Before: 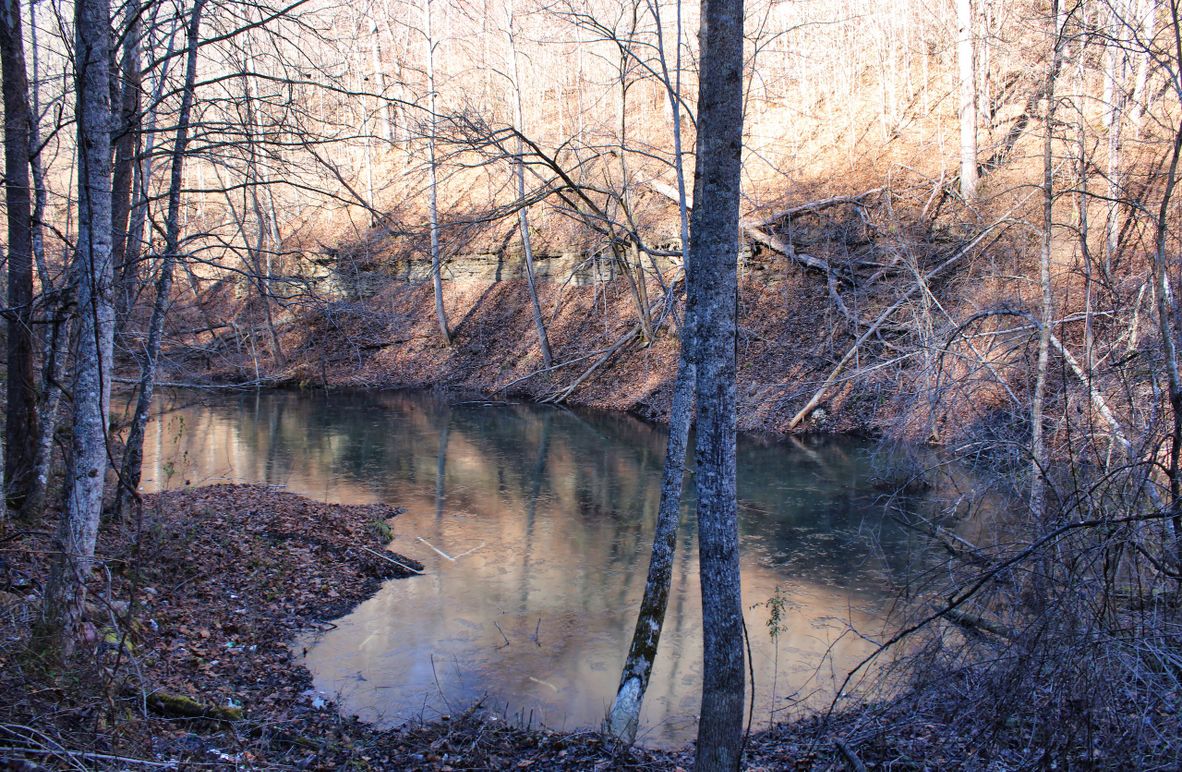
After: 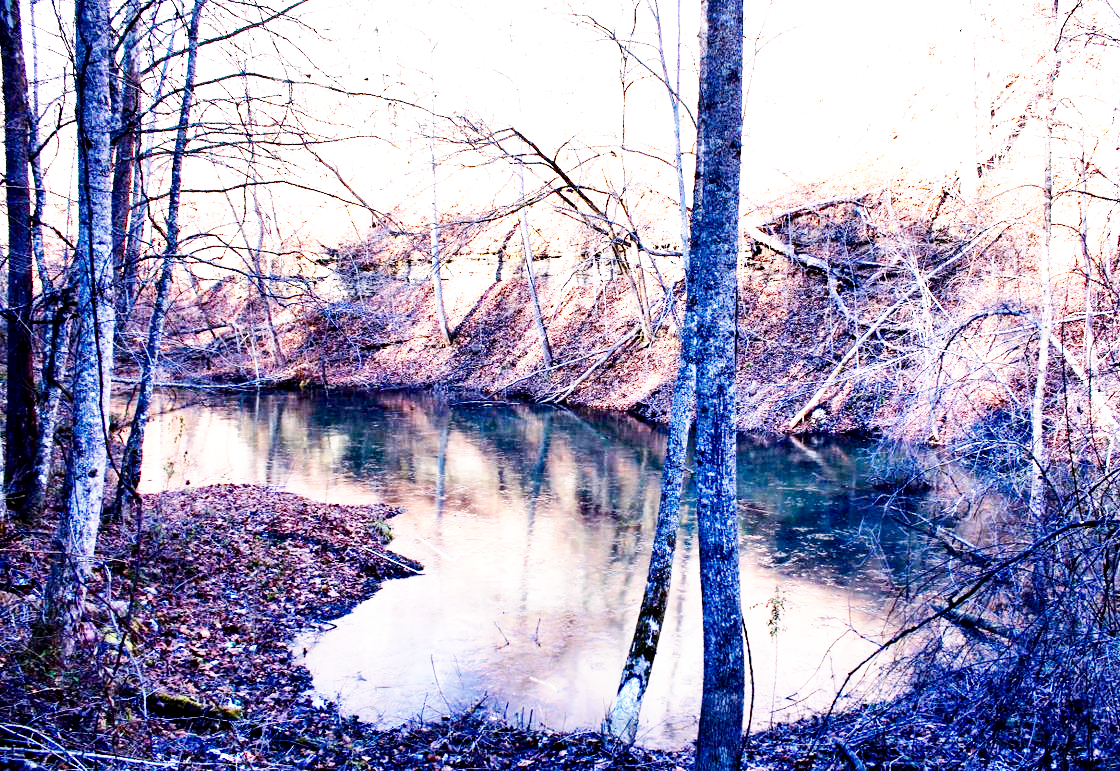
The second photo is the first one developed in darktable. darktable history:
contrast brightness saturation: brightness -0.2, saturation 0.08
exposure: black level correction 0.01, exposure 1 EV, compensate highlight preservation false
base curve: curves: ch0 [(0, 0) (0.007, 0.004) (0.027, 0.03) (0.046, 0.07) (0.207, 0.54) (0.442, 0.872) (0.673, 0.972) (1, 1)], preserve colors none
crop and rotate: right 5.167%
white balance: red 1.05, blue 1.072
